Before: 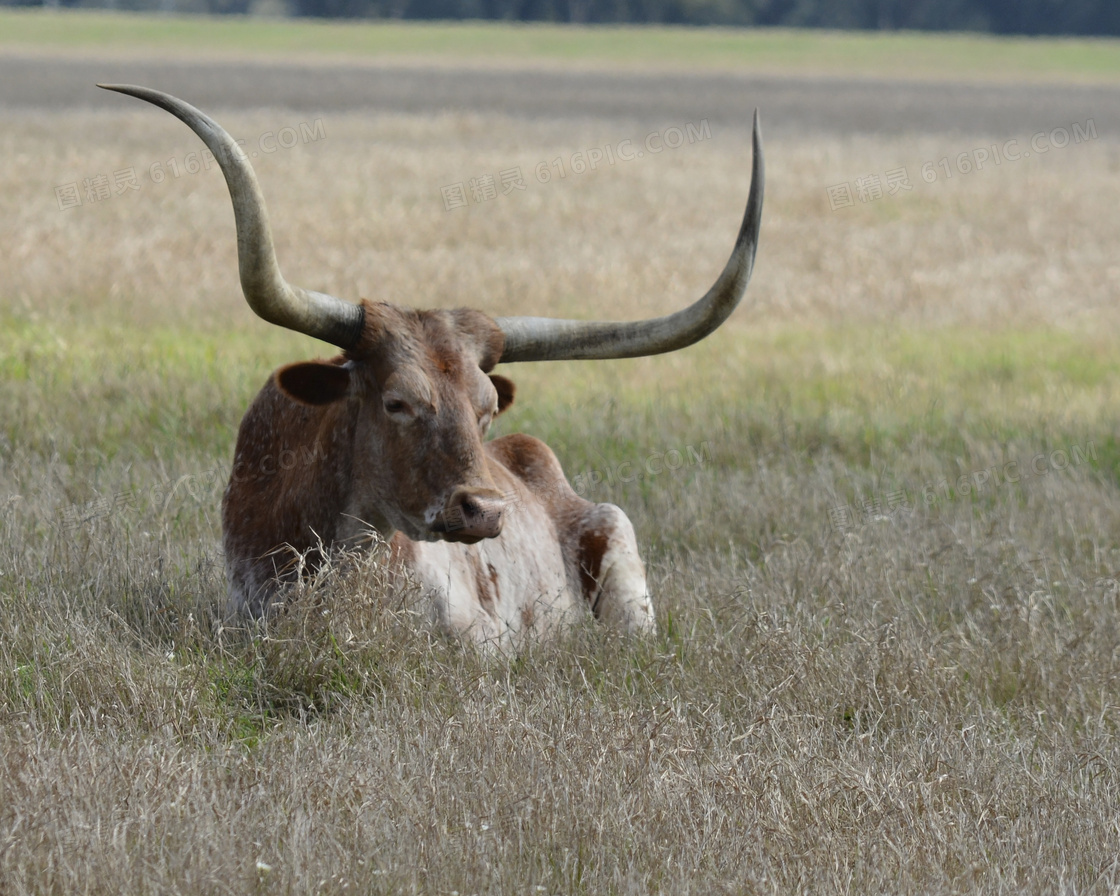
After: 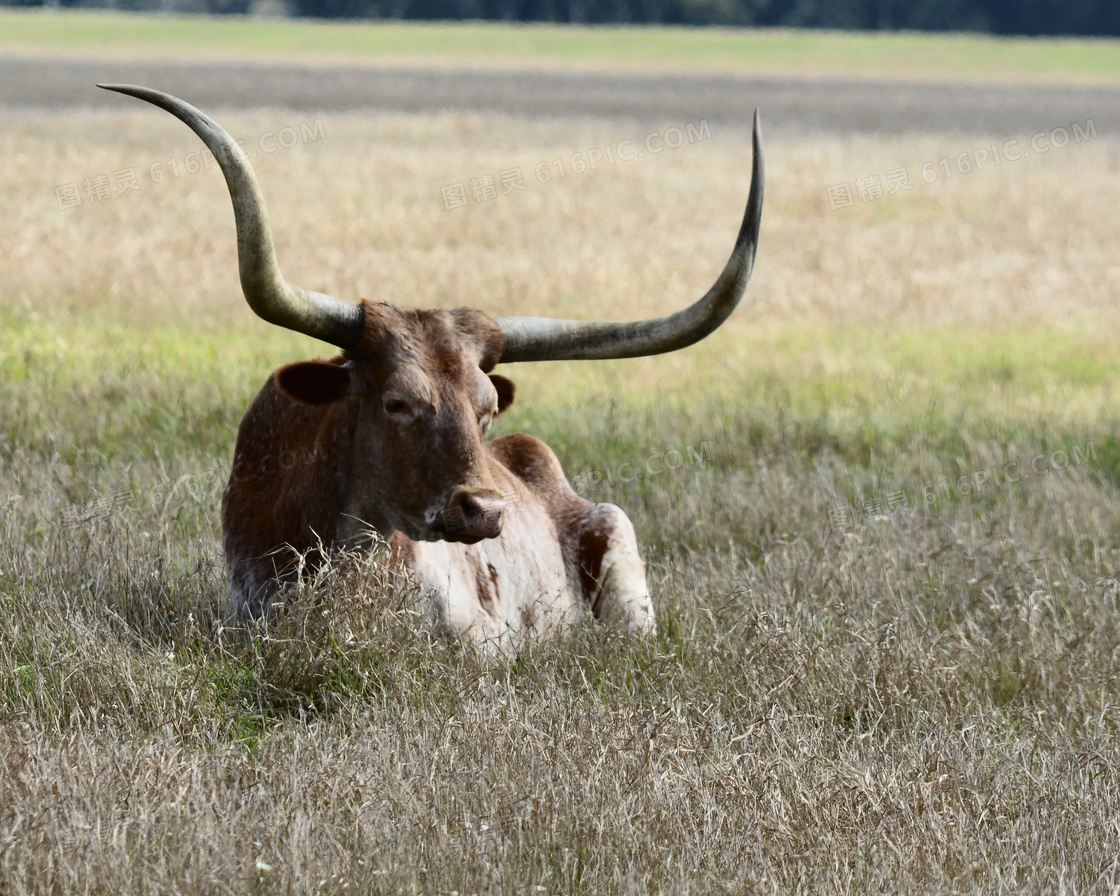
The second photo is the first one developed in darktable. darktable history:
contrast brightness saturation: contrast 0.28
velvia: on, module defaults
